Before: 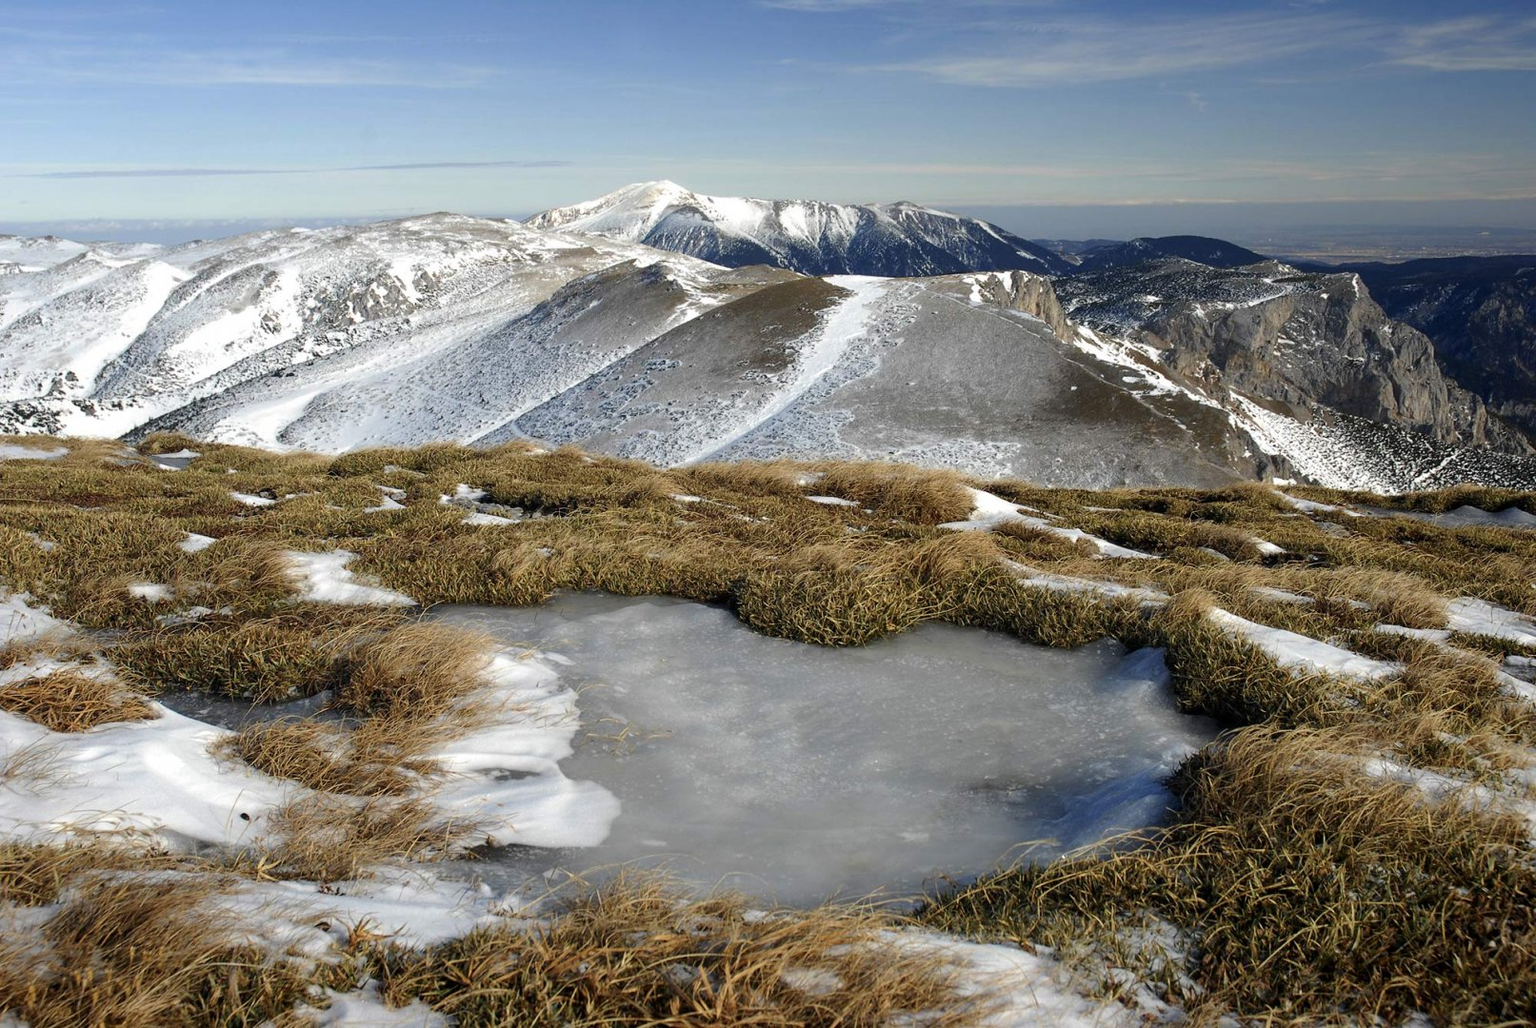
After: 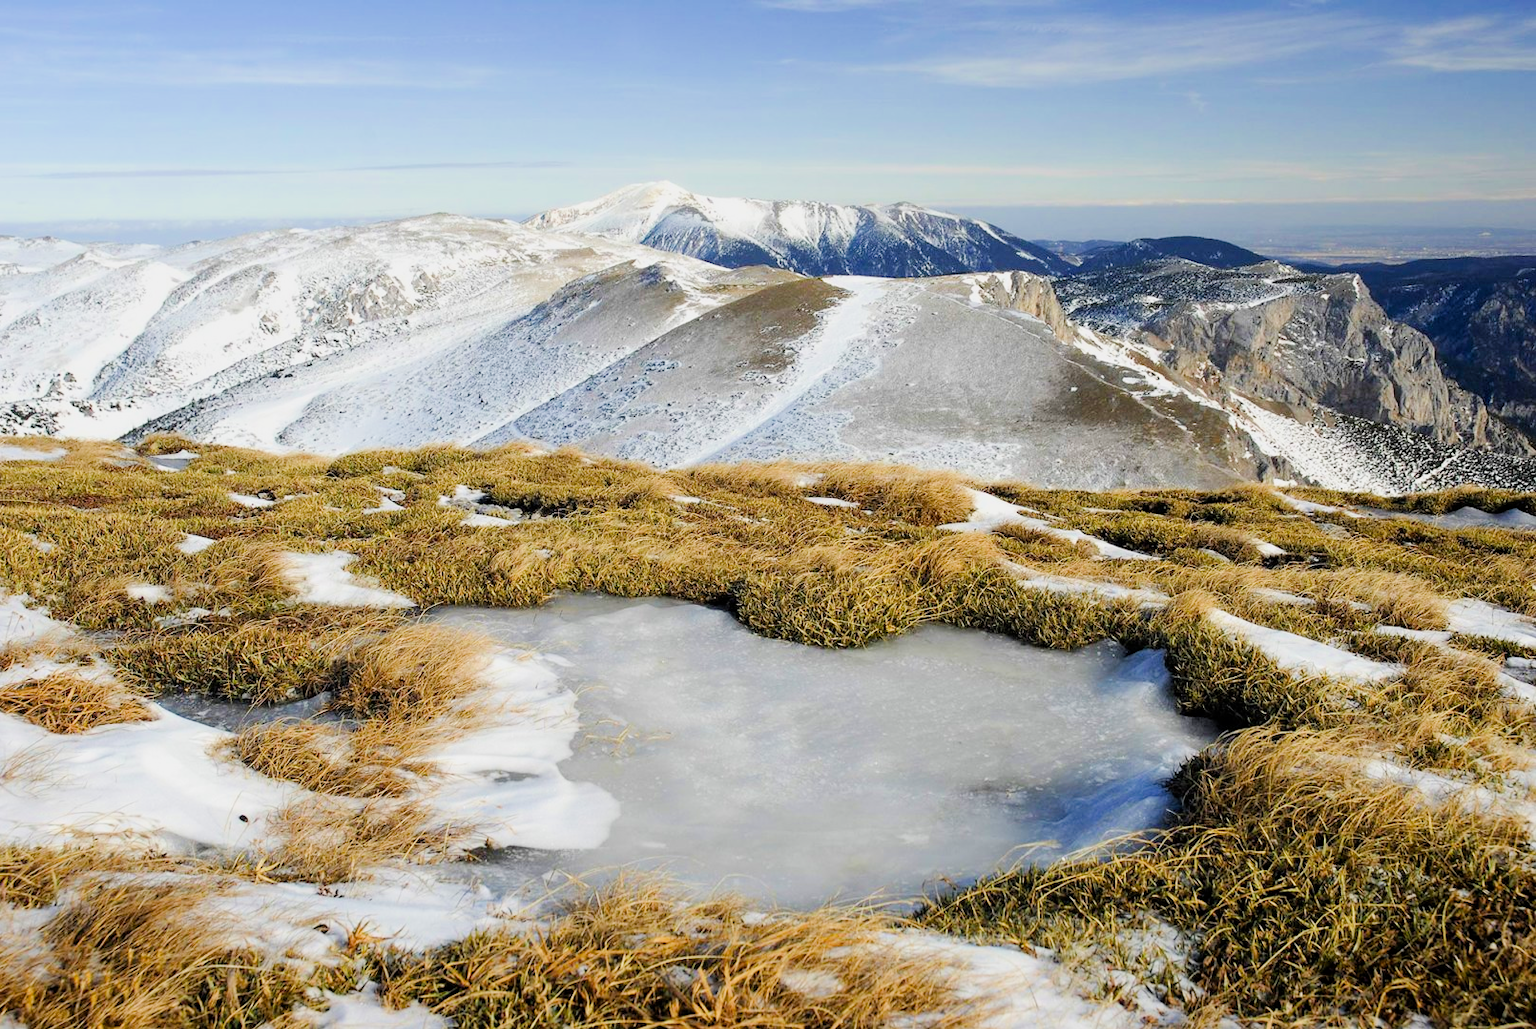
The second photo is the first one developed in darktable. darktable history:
exposure: black level correction 0, exposure 1.2 EV, compensate exposure bias true, compensate highlight preservation false
color balance rgb: perceptual saturation grading › global saturation 20%, global vibrance 20%
filmic rgb: black relative exposure -7.32 EV, white relative exposure 5.09 EV, hardness 3.2
crop and rotate: left 0.126%
